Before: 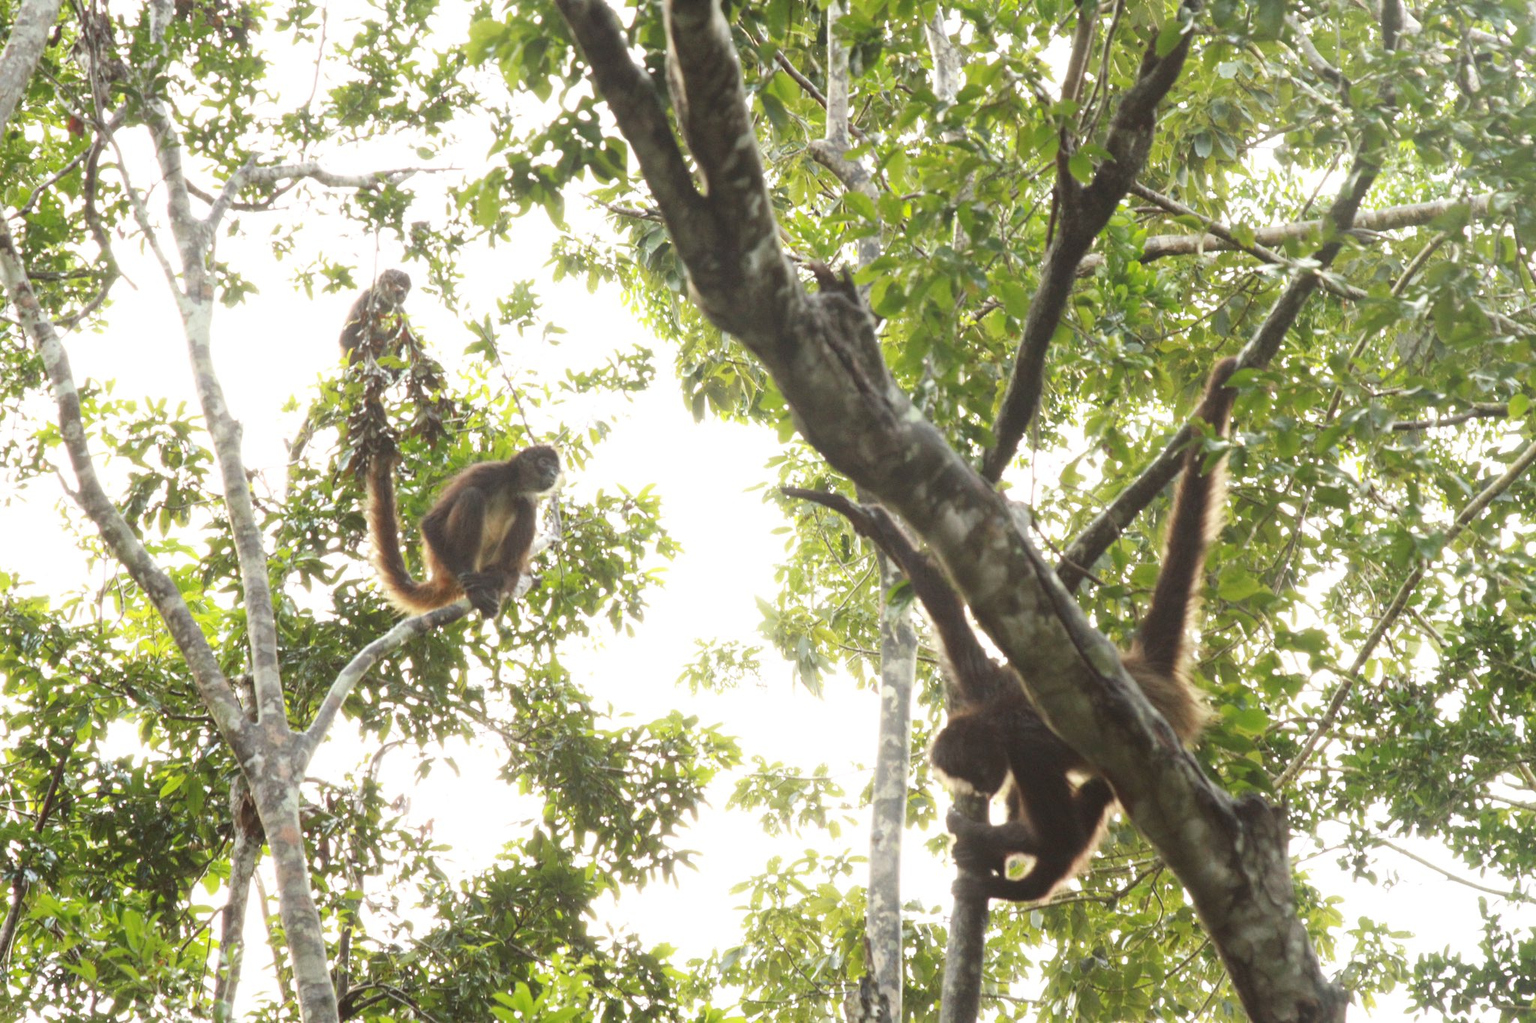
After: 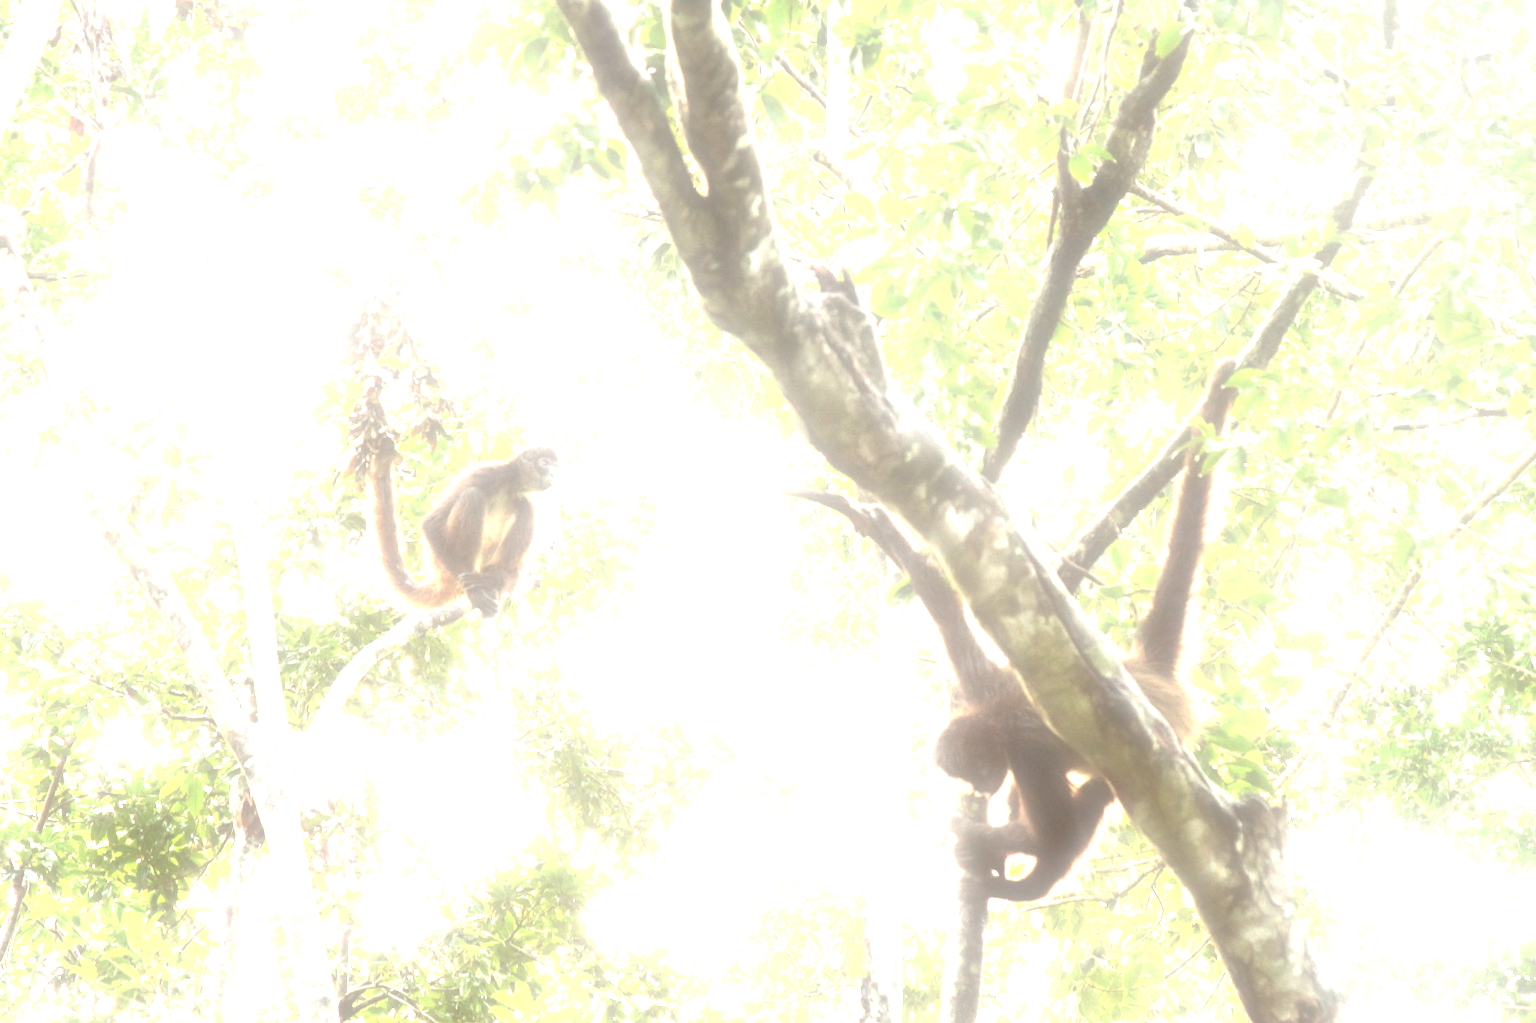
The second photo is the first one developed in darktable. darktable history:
exposure: black level correction 0.001, exposure 2.607 EV, compensate exposure bias true, compensate highlight preservation false
soften: on, module defaults
